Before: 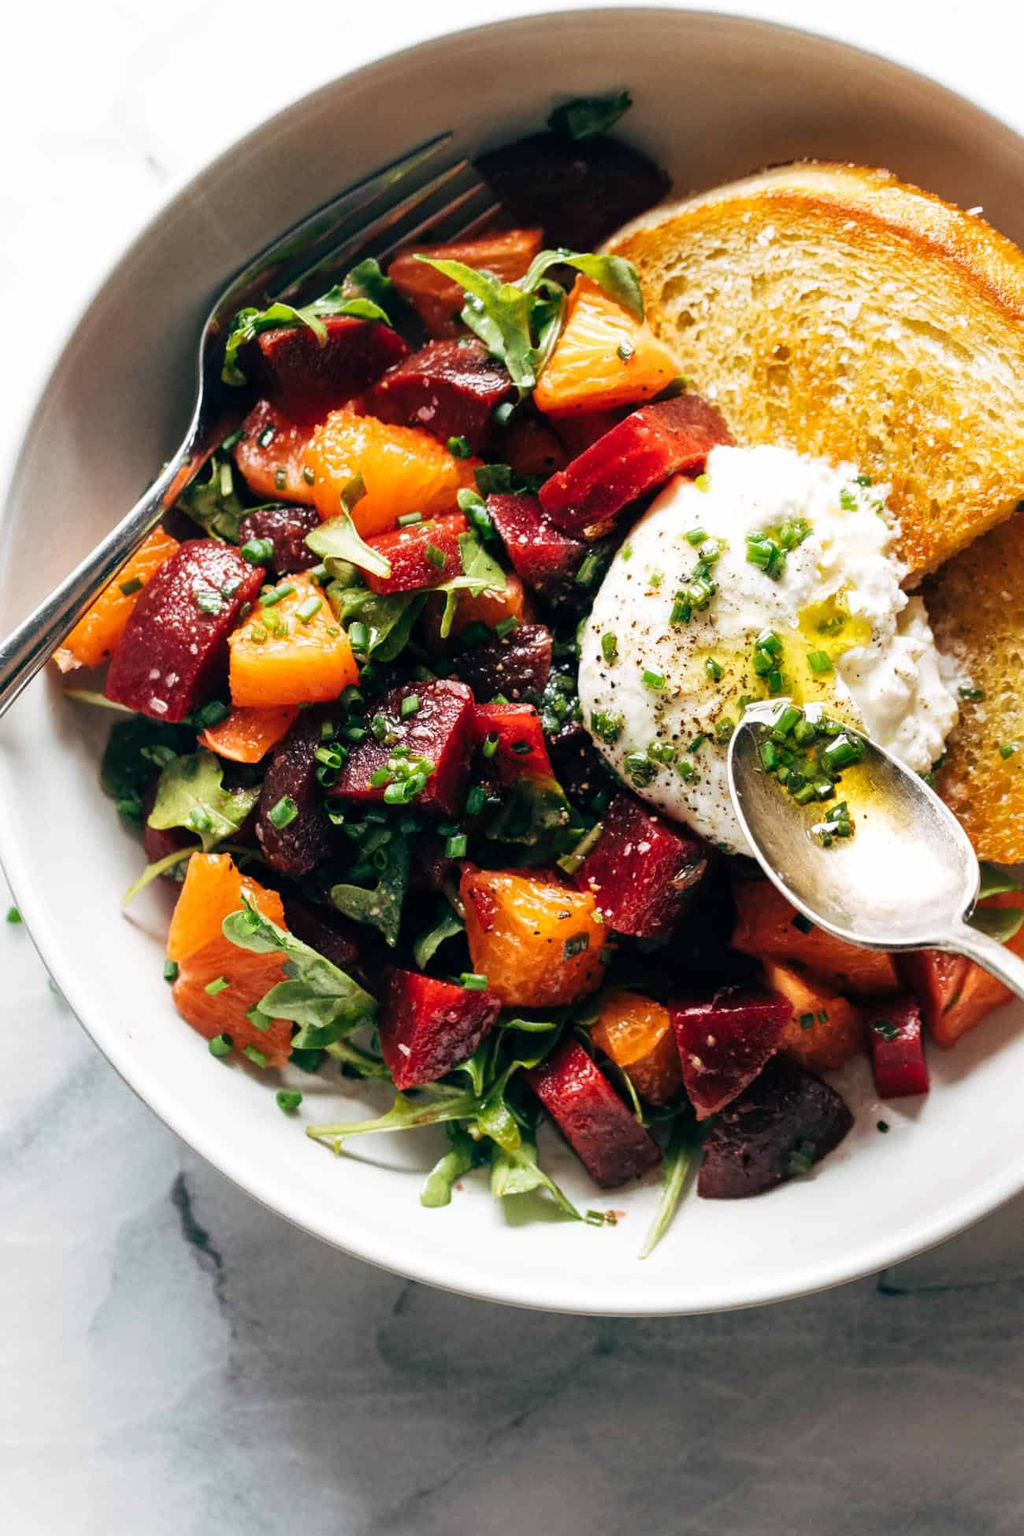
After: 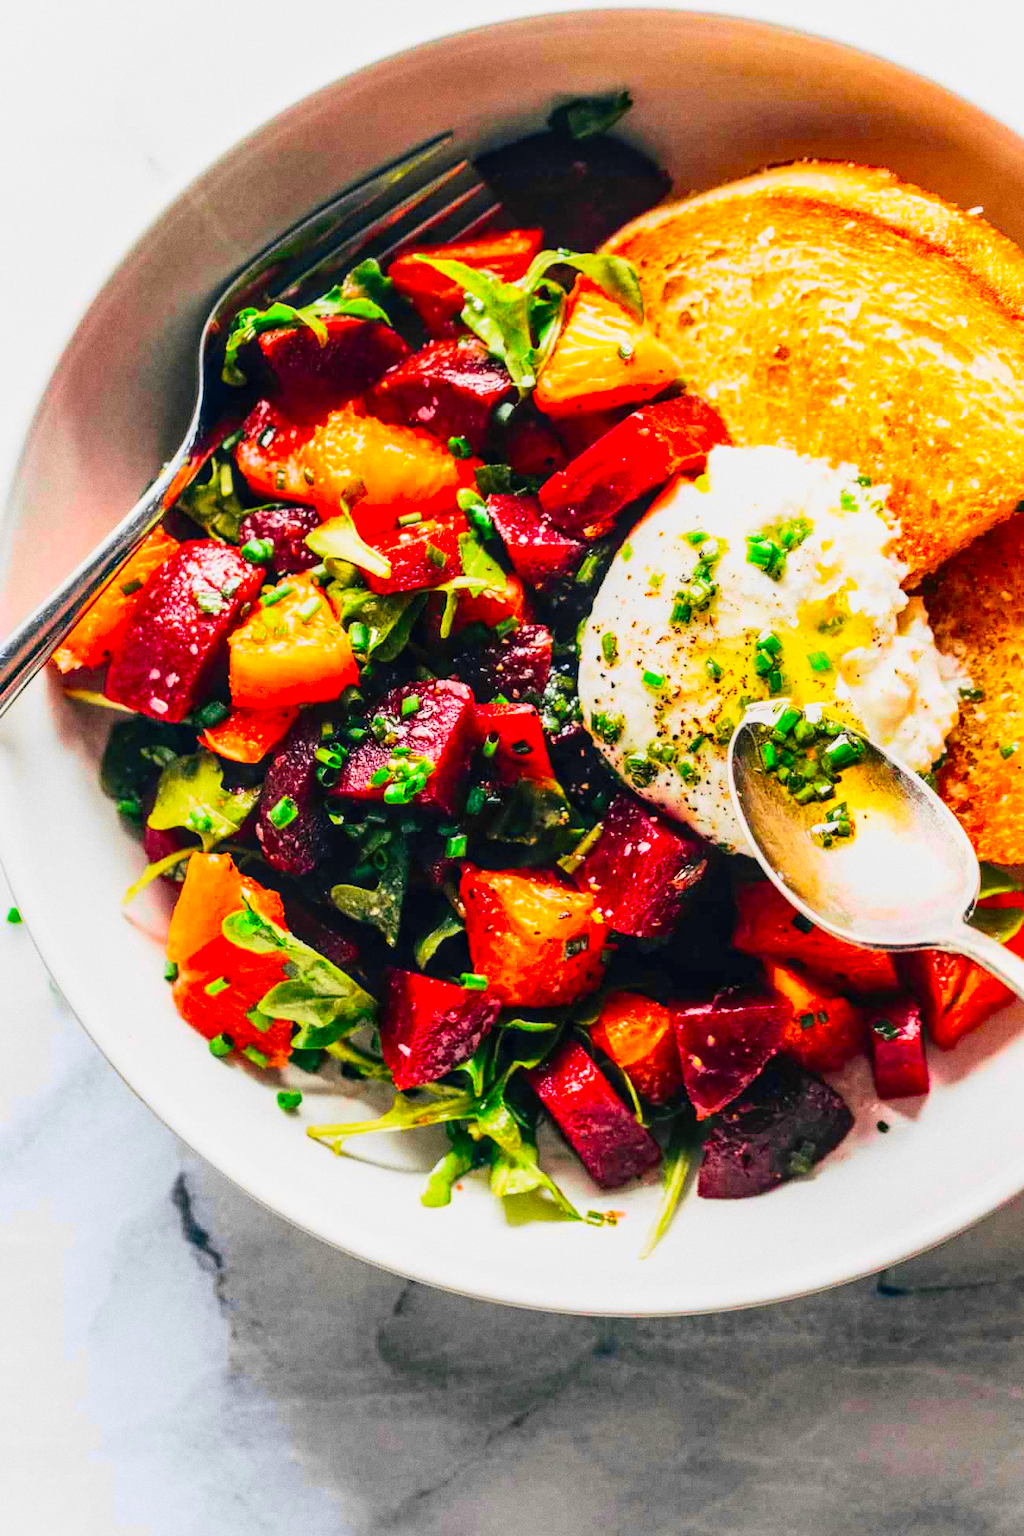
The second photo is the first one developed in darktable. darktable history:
grain: coarseness 0.09 ISO
local contrast: on, module defaults
tone curve: curves: ch0 [(0, 0) (0.087, 0.054) (0.281, 0.245) (0.506, 0.526) (0.8, 0.824) (0.994, 0.955)]; ch1 [(0, 0) (0.27, 0.195) (0.406, 0.435) (0.452, 0.474) (0.495, 0.5) (0.514, 0.508) (0.537, 0.556) (0.654, 0.689) (1, 1)]; ch2 [(0, 0) (0.269, 0.299) (0.459, 0.441) (0.498, 0.499) (0.523, 0.52) (0.551, 0.549) (0.633, 0.625) (0.659, 0.681) (0.718, 0.764) (1, 1)], color space Lab, independent channels, preserve colors none
contrast brightness saturation: contrast 0.2, brightness 0.2, saturation 0.8
